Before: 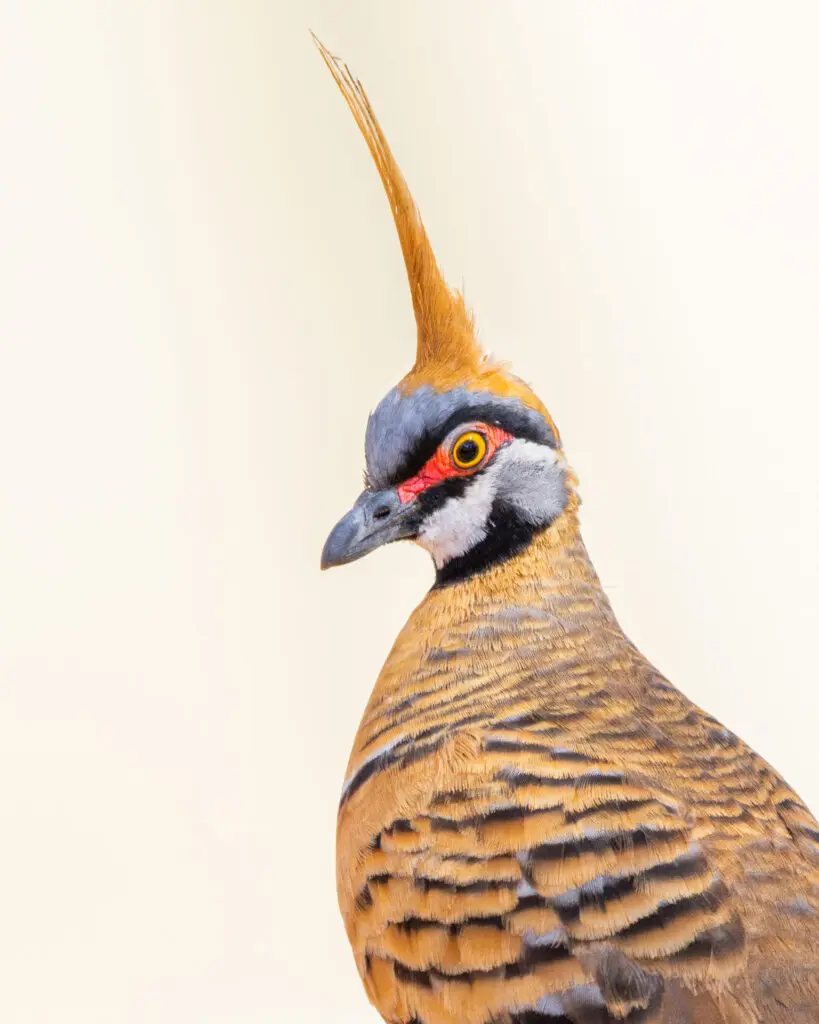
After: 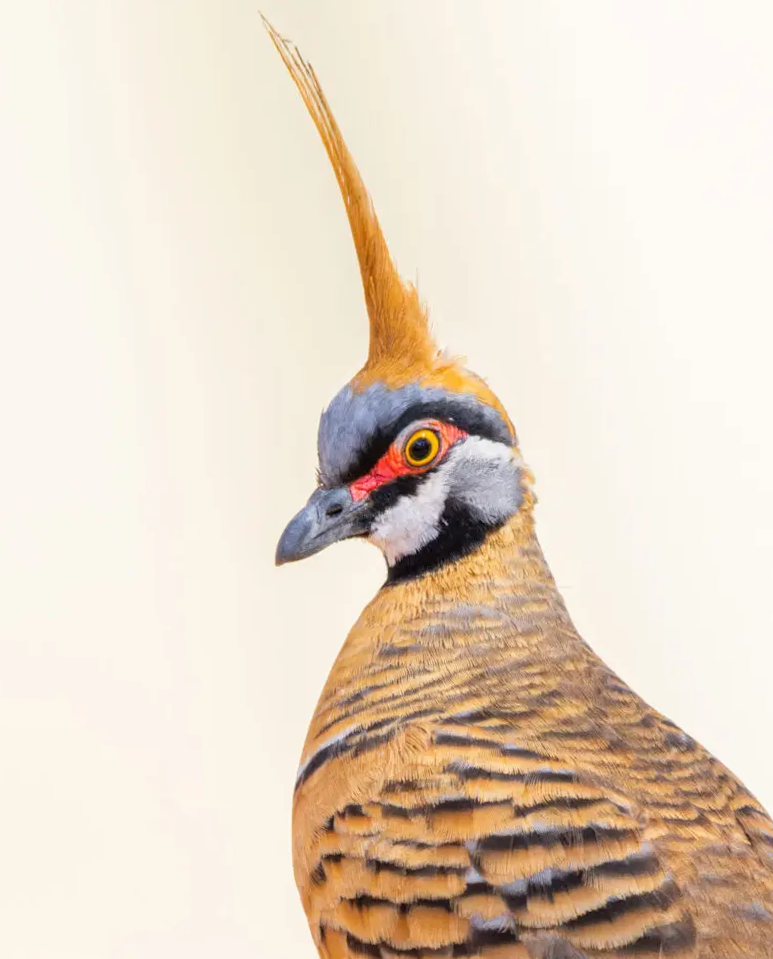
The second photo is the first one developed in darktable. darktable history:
rotate and perspective: rotation 0.062°, lens shift (vertical) 0.115, lens shift (horizontal) -0.133, crop left 0.047, crop right 0.94, crop top 0.061, crop bottom 0.94
